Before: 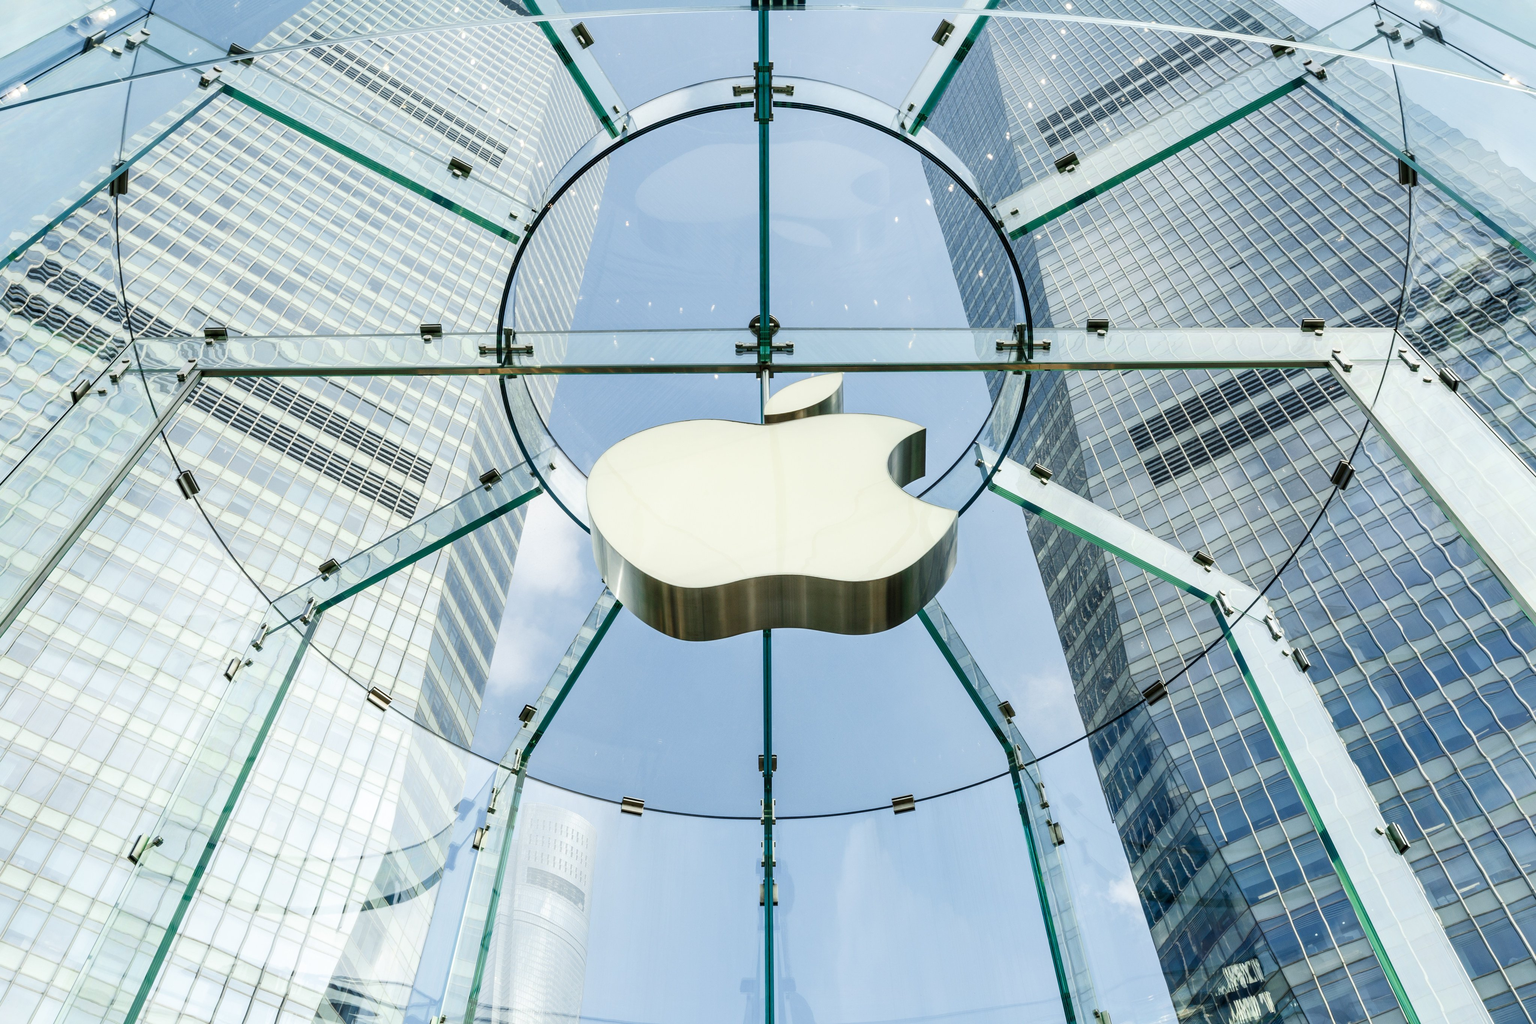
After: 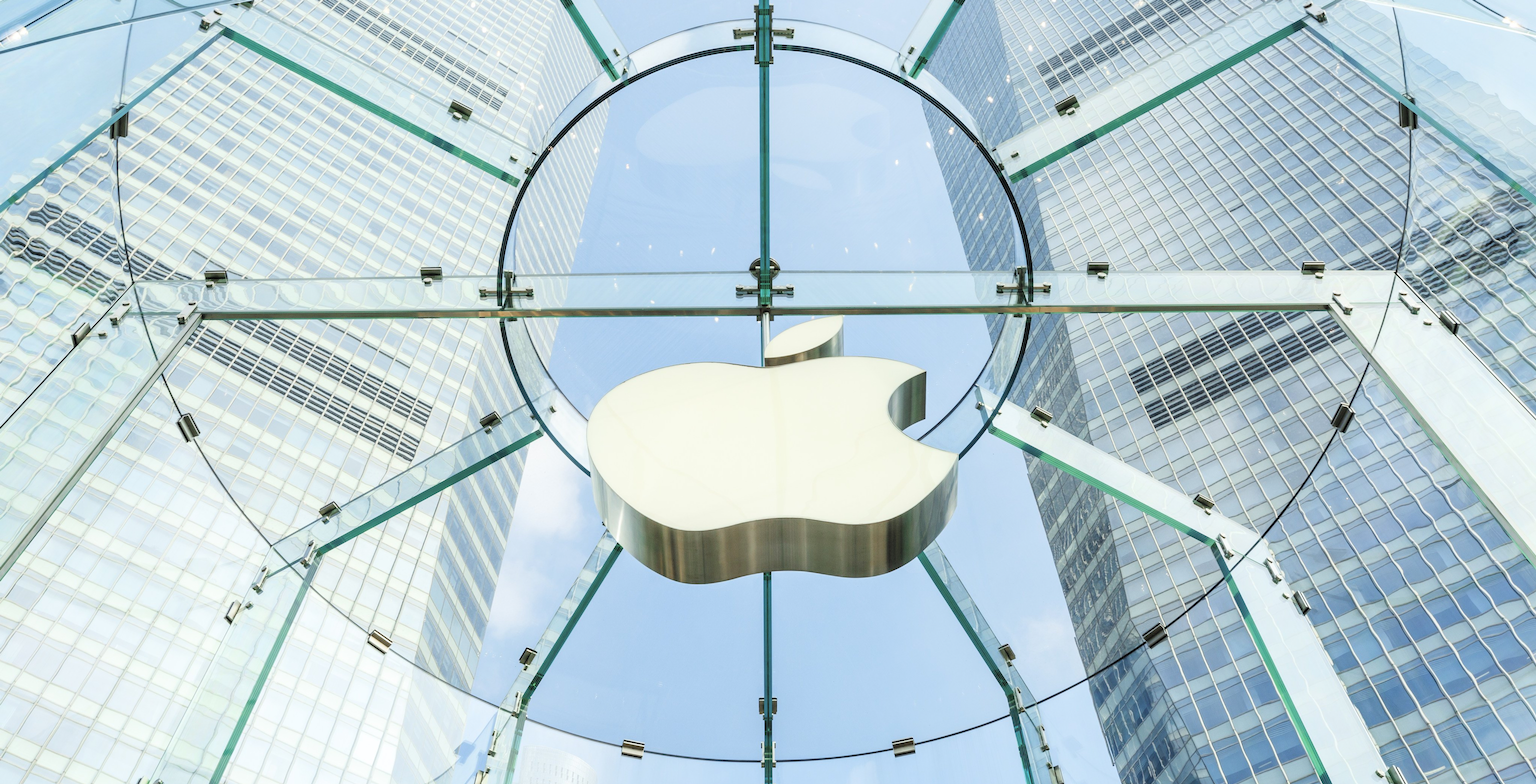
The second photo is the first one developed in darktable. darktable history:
contrast brightness saturation: brightness 0.277
crop: top 5.624%, bottom 17.713%
